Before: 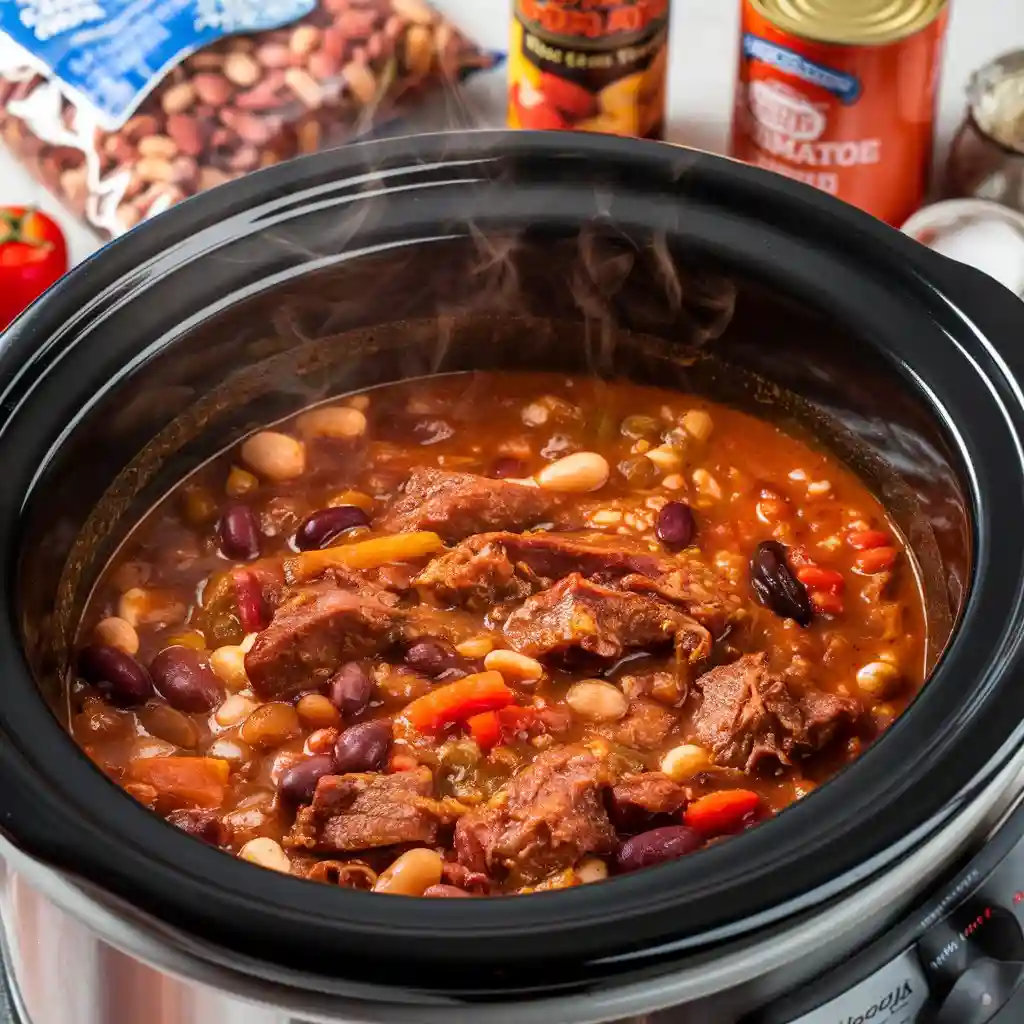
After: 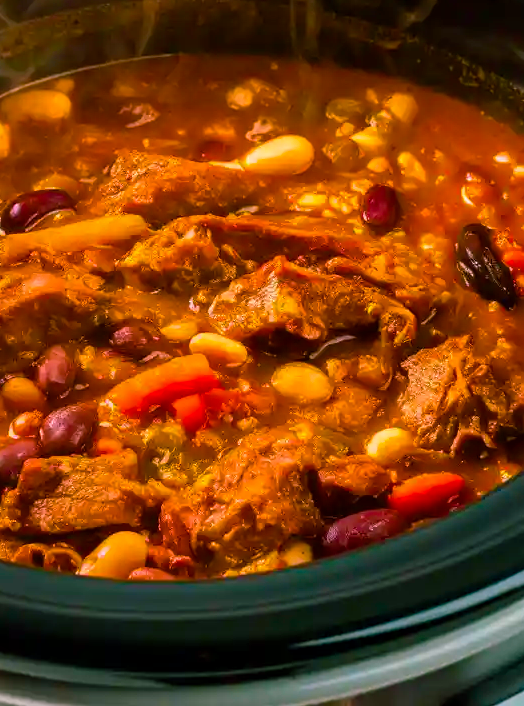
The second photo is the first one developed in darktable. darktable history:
color balance rgb: shadows lift › chroma 11.359%, shadows lift › hue 133.71°, linear chroma grading › global chroma 25.188%, perceptual saturation grading › global saturation 19.317%, global vibrance 41.039%
crop and rotate: left 28.884%, top 31.008%, right 19.849%
